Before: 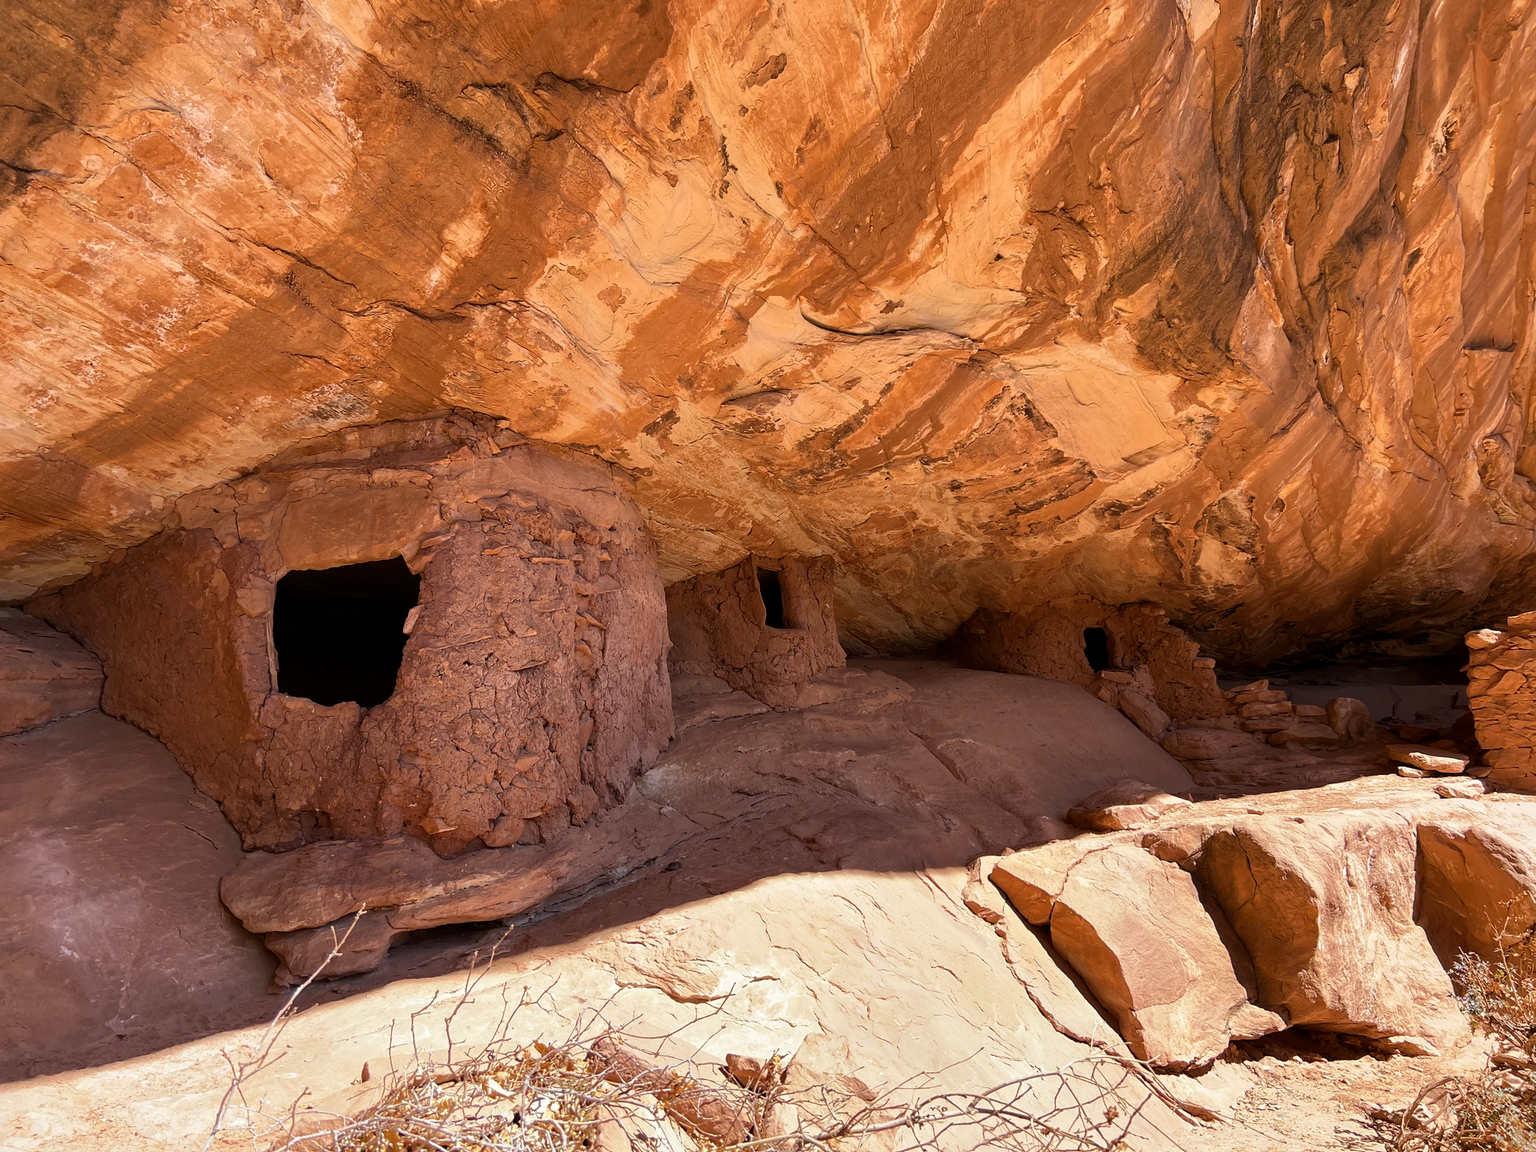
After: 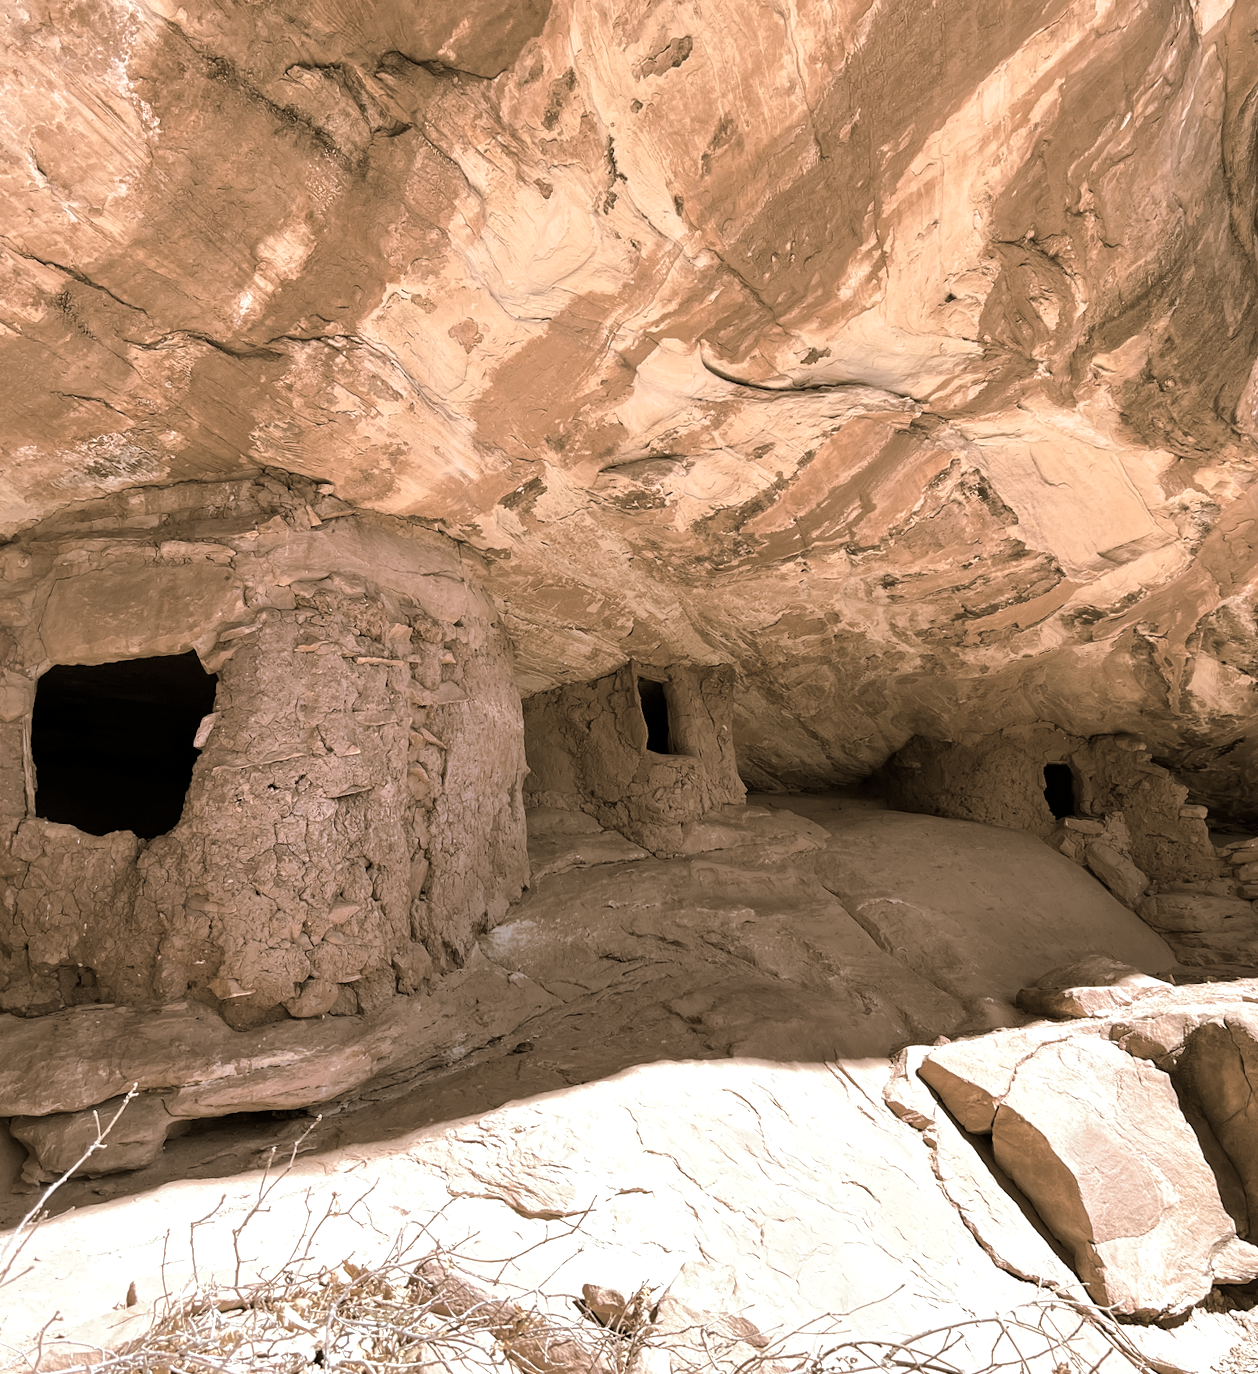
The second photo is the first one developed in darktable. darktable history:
color correction: saturation 0.5
split-toning: shadows › hue 37.98°, highlights › hue 185.58°, balance -55.261
exposure: exposure 0.556 EV, compensate highlight preservation false
rotate and perspective: rotation 1.57°, crop left 0.018, crop right 0.982, crop top 0.039, crop bottom 0.961
crop and rotate: left 15.546%, right 17.787%
